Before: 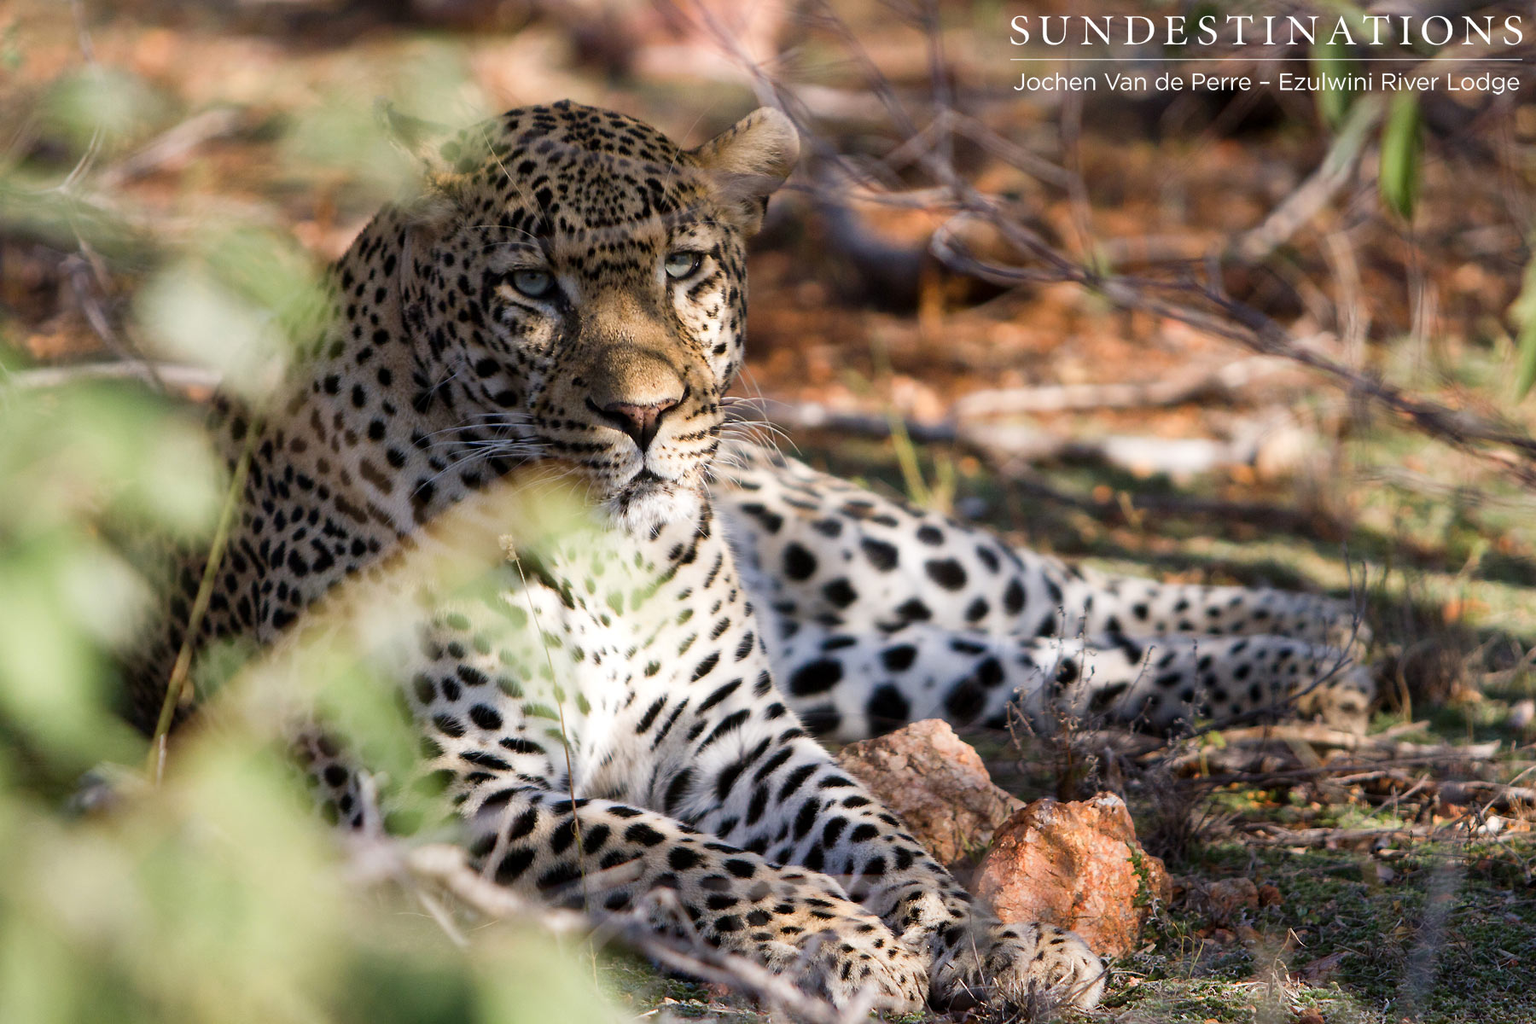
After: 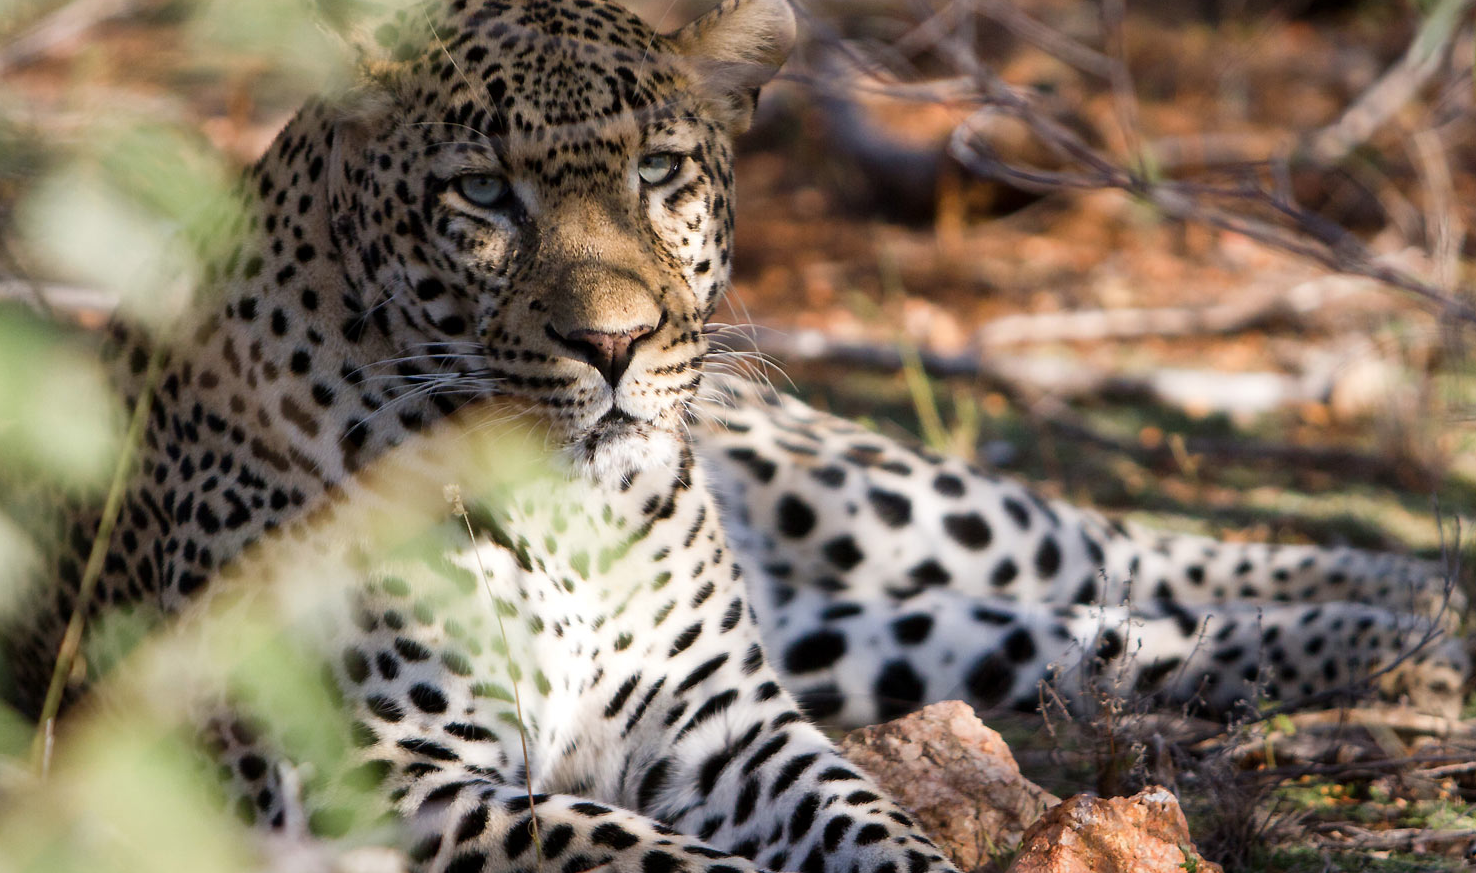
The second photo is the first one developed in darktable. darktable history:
contrast brightness saturation: saturation -0.05
crop: left 7.856%, top 11.836%, right 10.12%, bottom 15.387%
